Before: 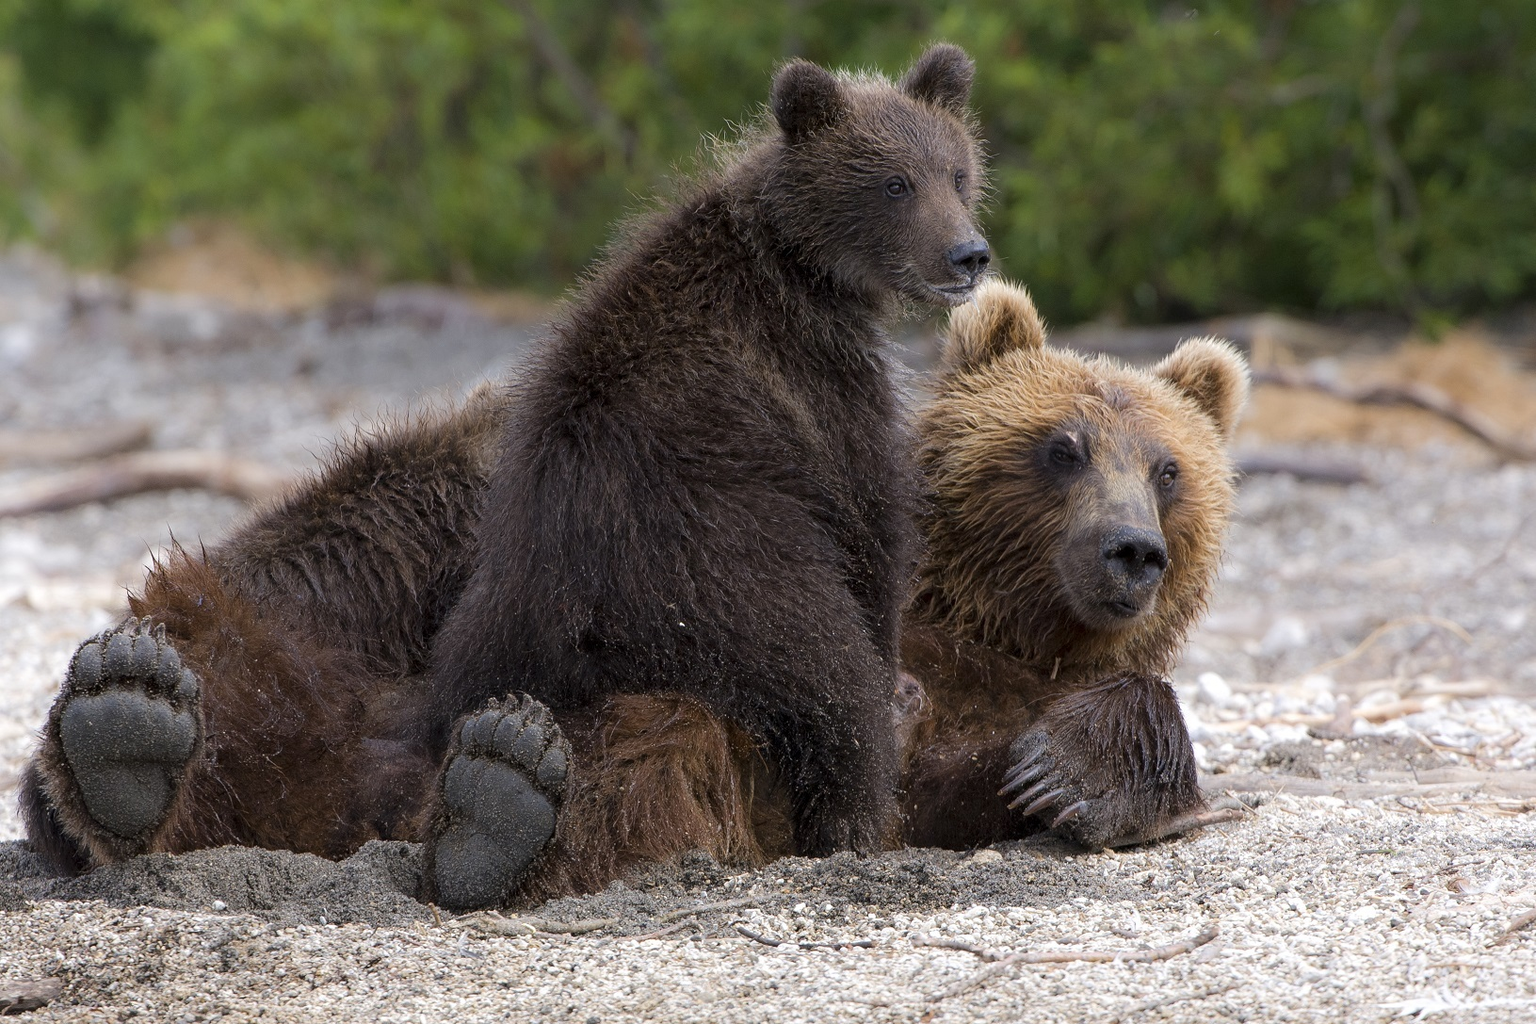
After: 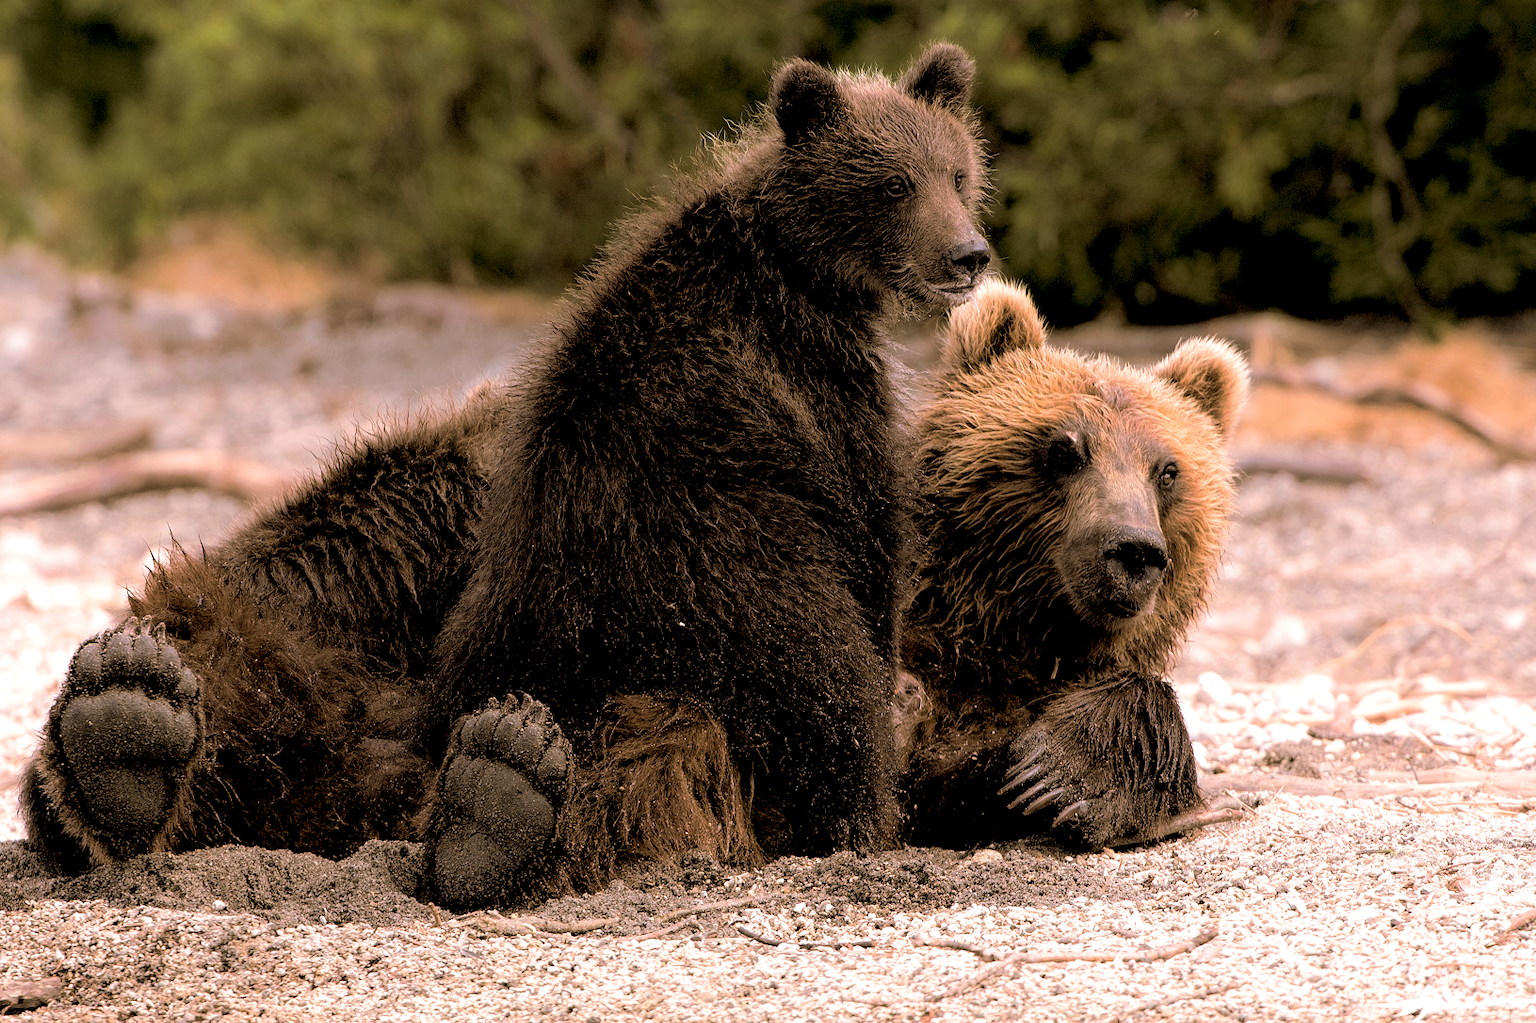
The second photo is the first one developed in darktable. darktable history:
white balance: red 1.127, blue 0.943
split-toning: shadows › hue 37.98°, highlights › hue 185.58°, balance -55.261
exposure: black level correction 0.025, exposure 0.182 EV, compensate highlight preservation false
